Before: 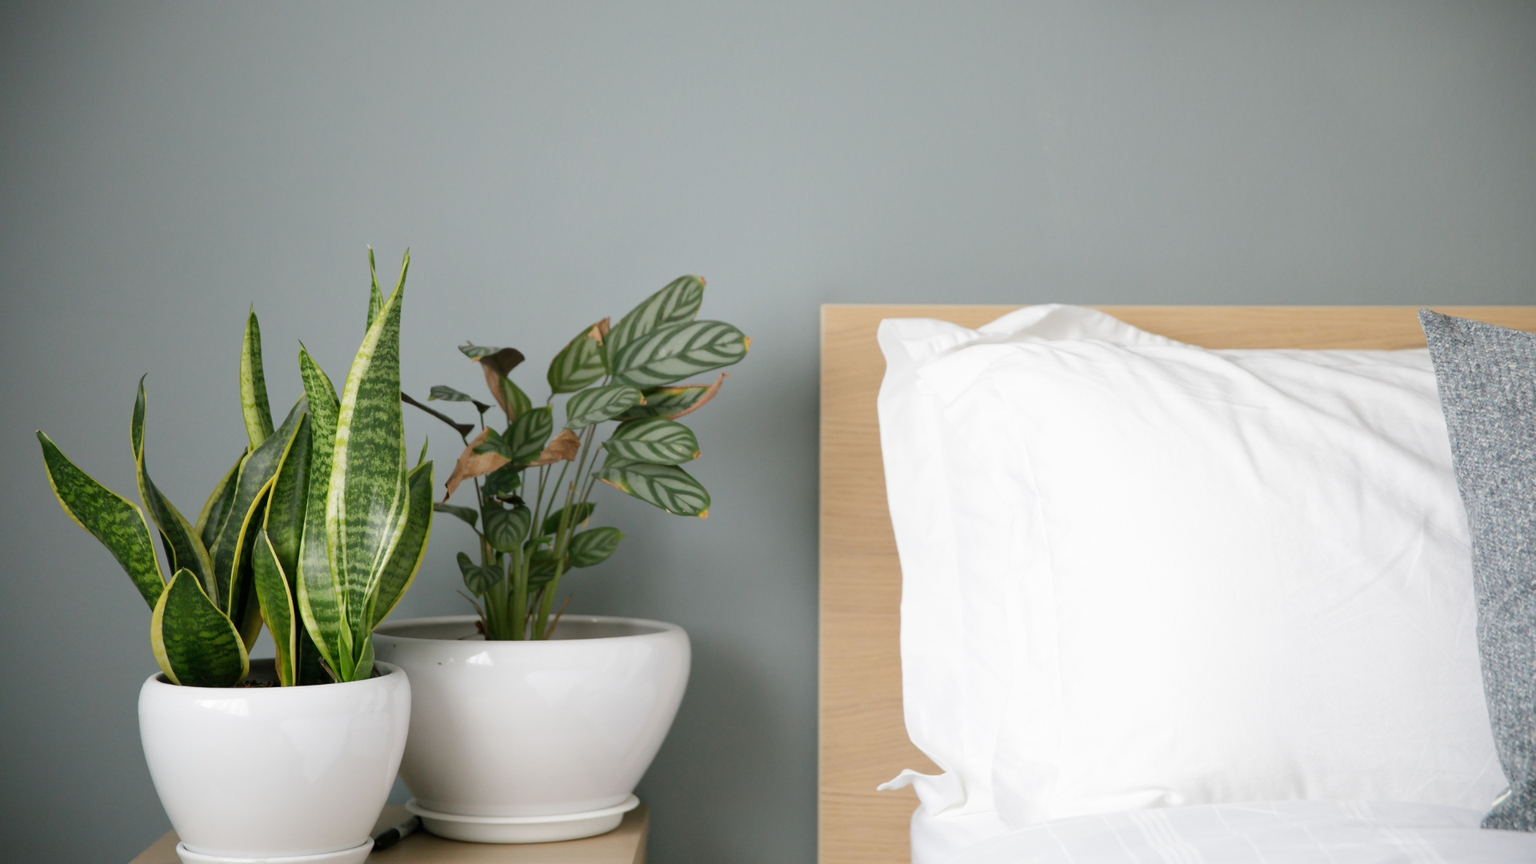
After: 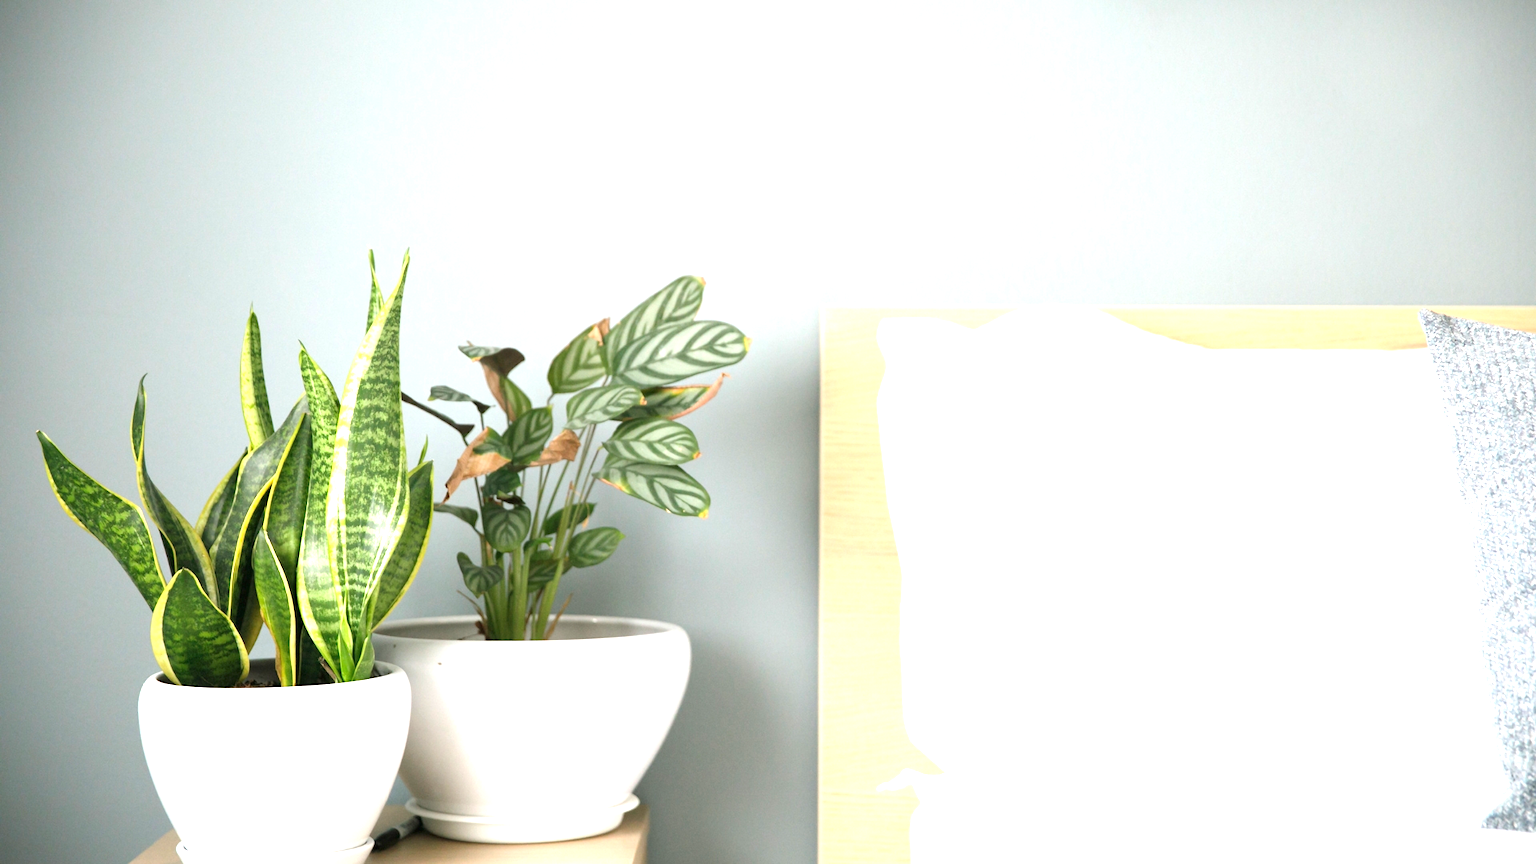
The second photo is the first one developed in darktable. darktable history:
exposure: black level correction 0, exposure 1.545 EV, compensate exposure bias true, compensate highlight preservation false
